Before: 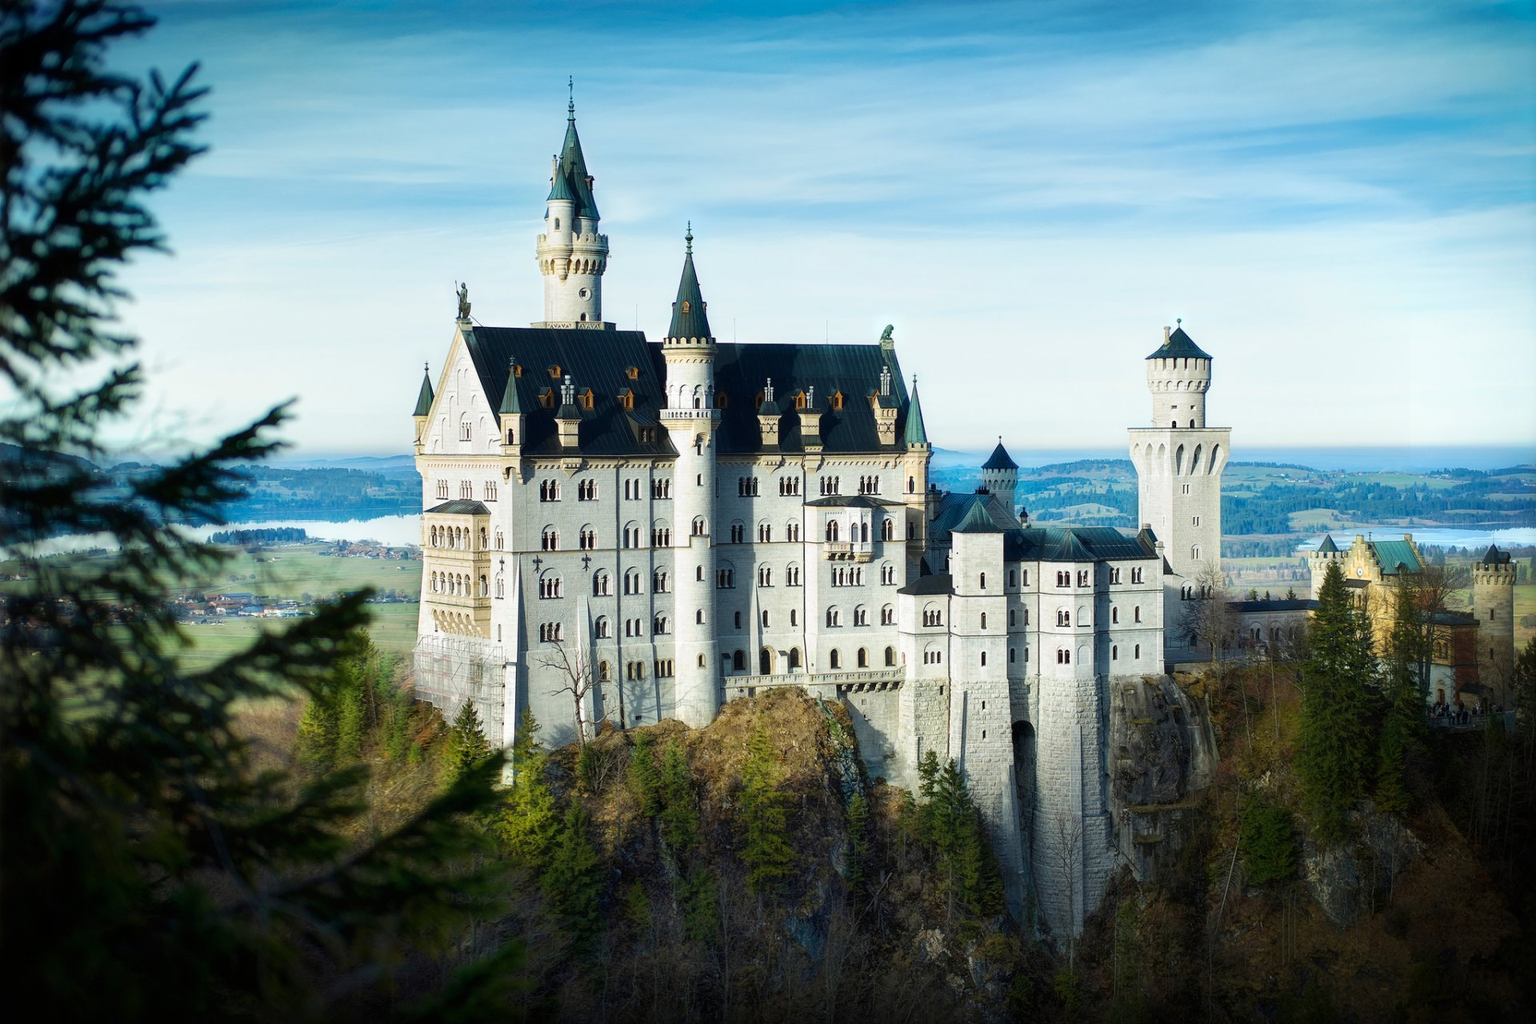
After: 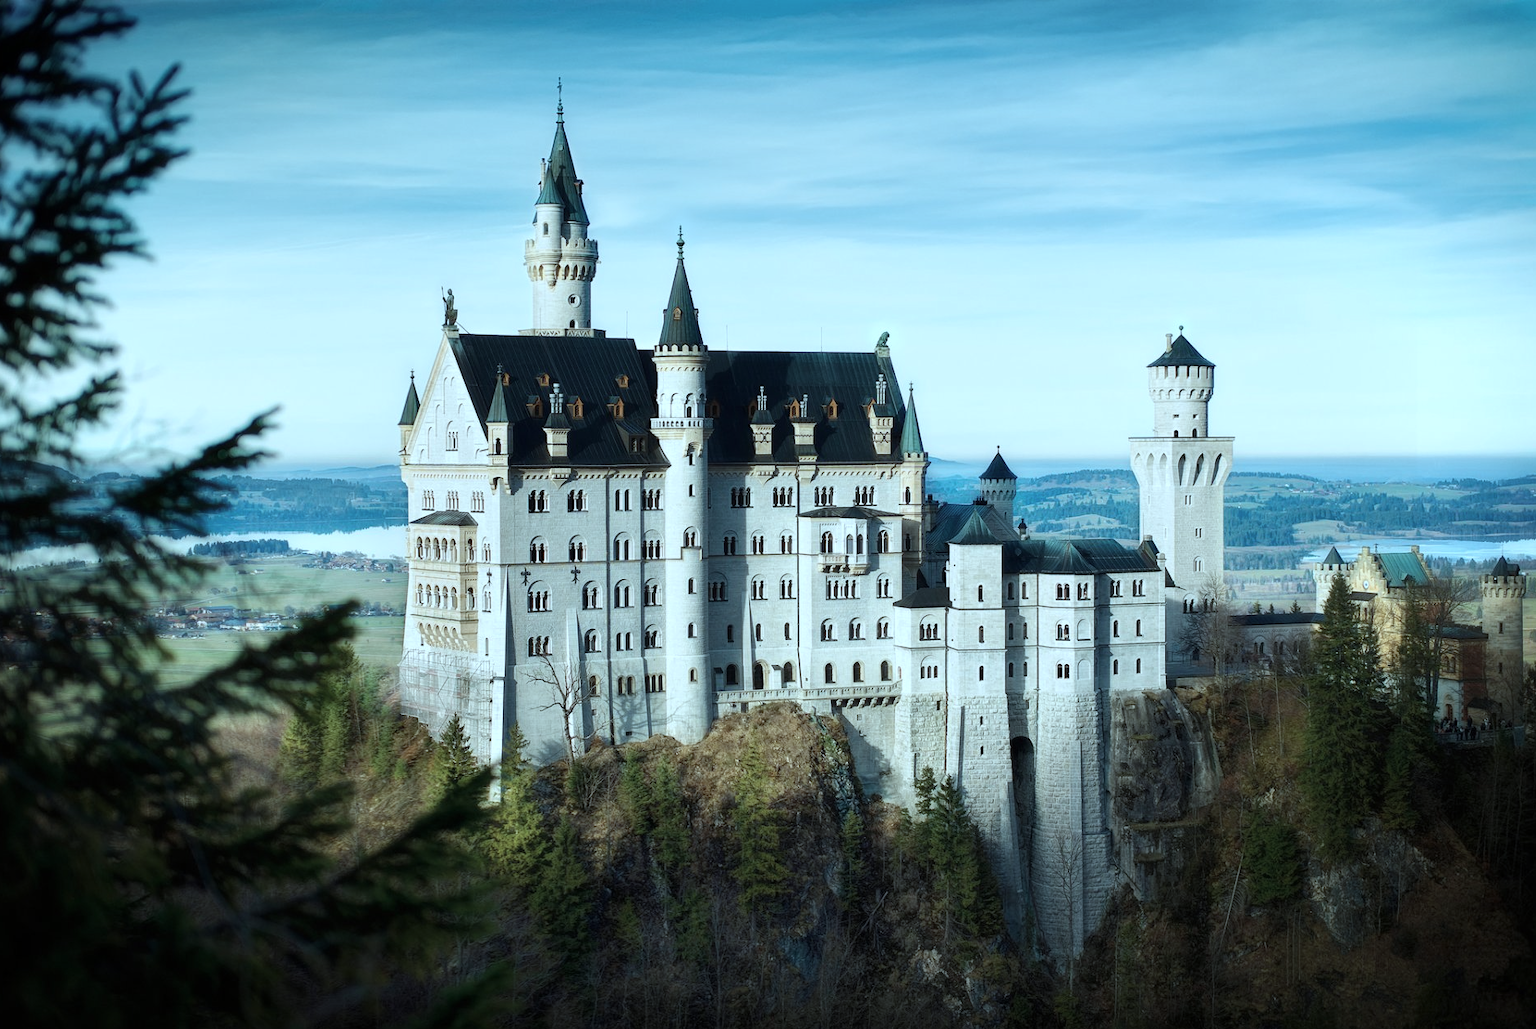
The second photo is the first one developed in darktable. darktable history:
crop and rotate: left 1.539%, right 0.547%, bottom 1.502%
color correction: highlights a* -13.1, highlights b* -17.66, saturation 0.7
